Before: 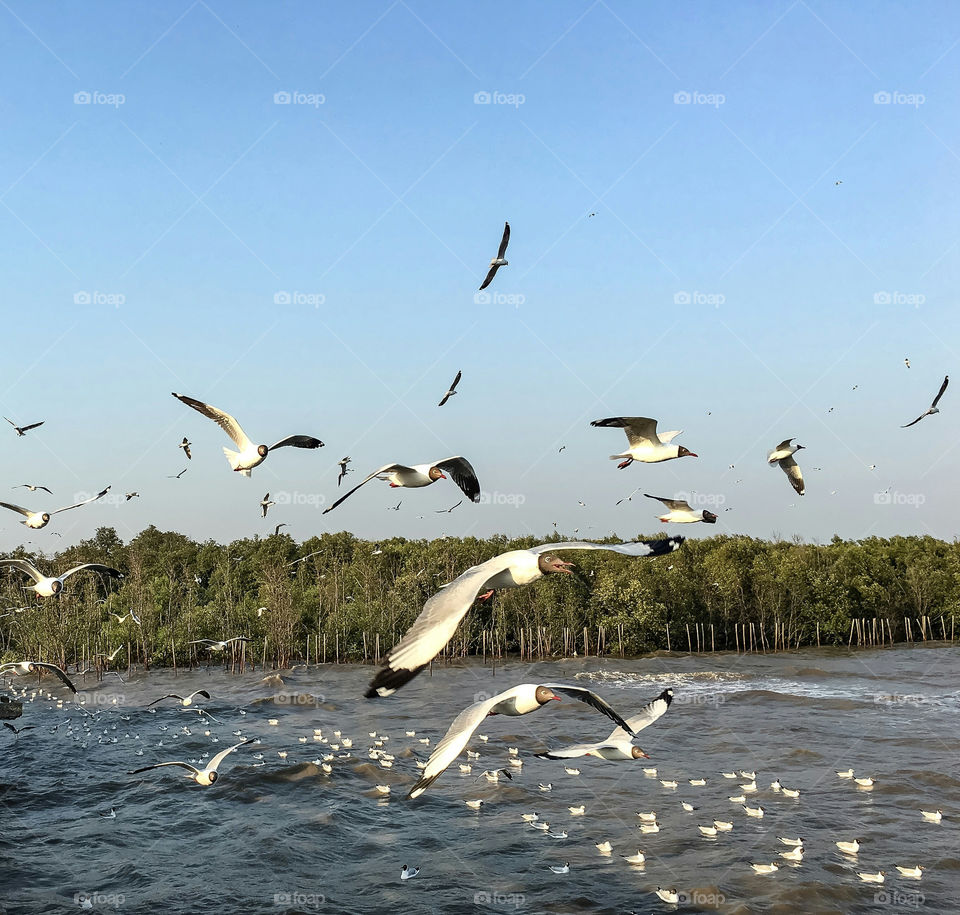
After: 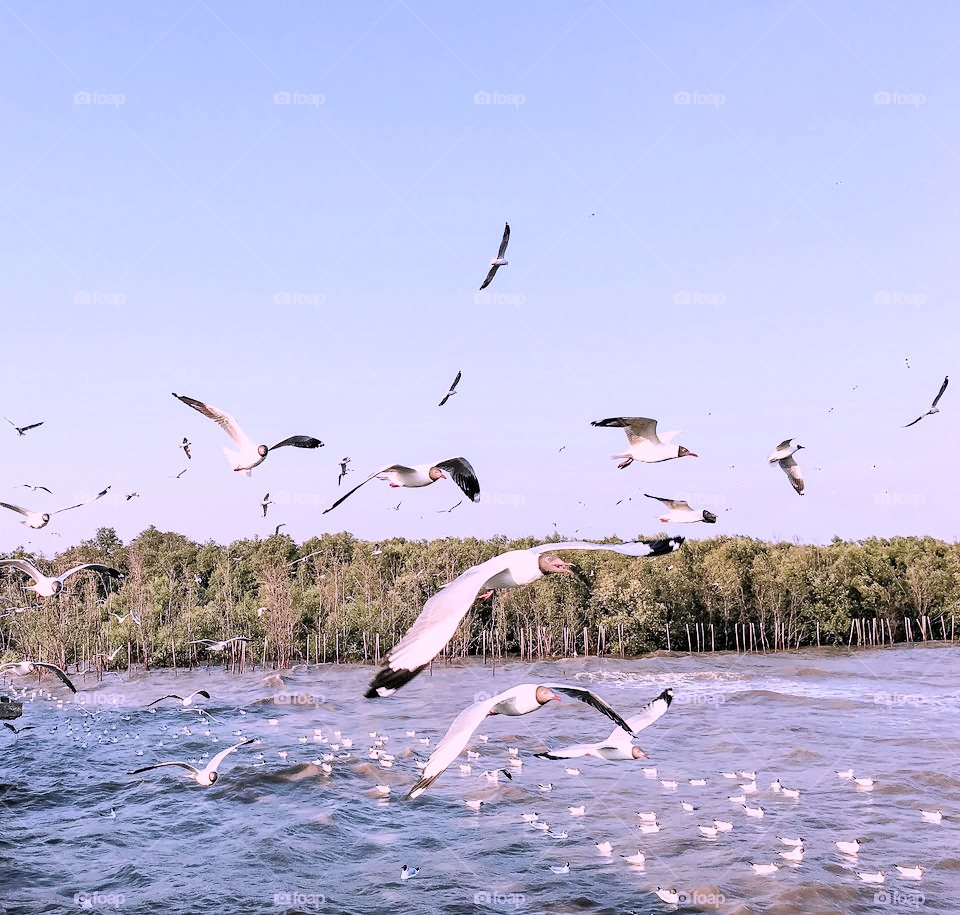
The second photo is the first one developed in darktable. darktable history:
color correction: highlights a* 15.03, highlights b* -24.63
filmic rgb: black relative exposure -7.09 EV, white relative exposure 5.37 EV, threshold 5.97 EV, hardness 3.03, enable highlight reconstruction true
exposure: black level correction 0.001, exposure 1.651 EV, compensate exposure bias true, compensate highlight preservation false
